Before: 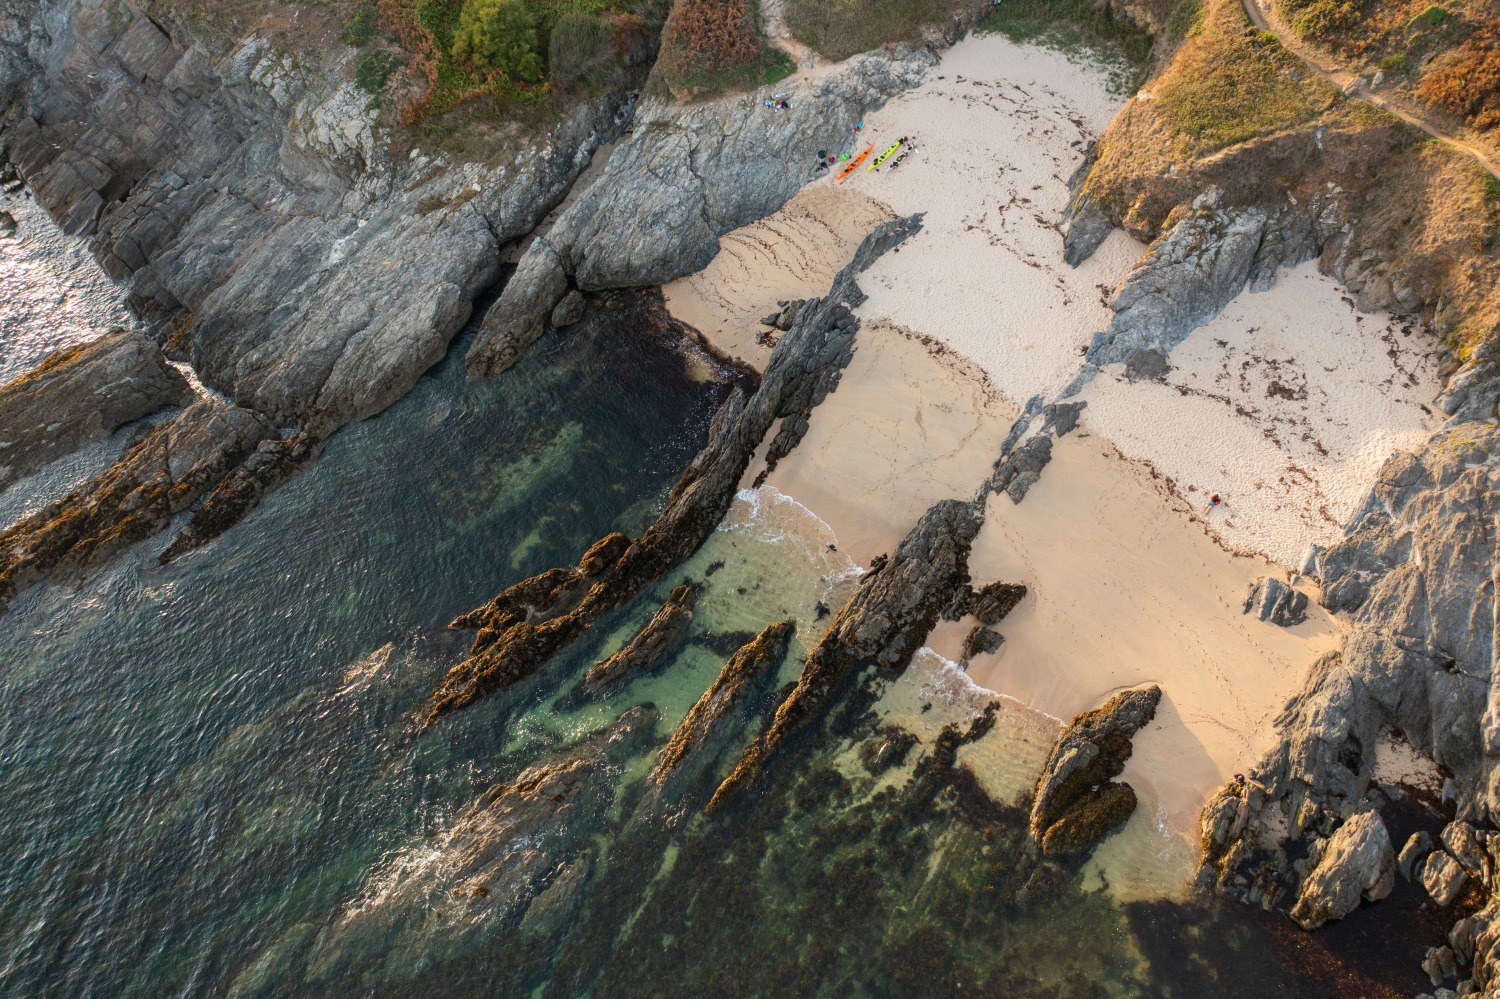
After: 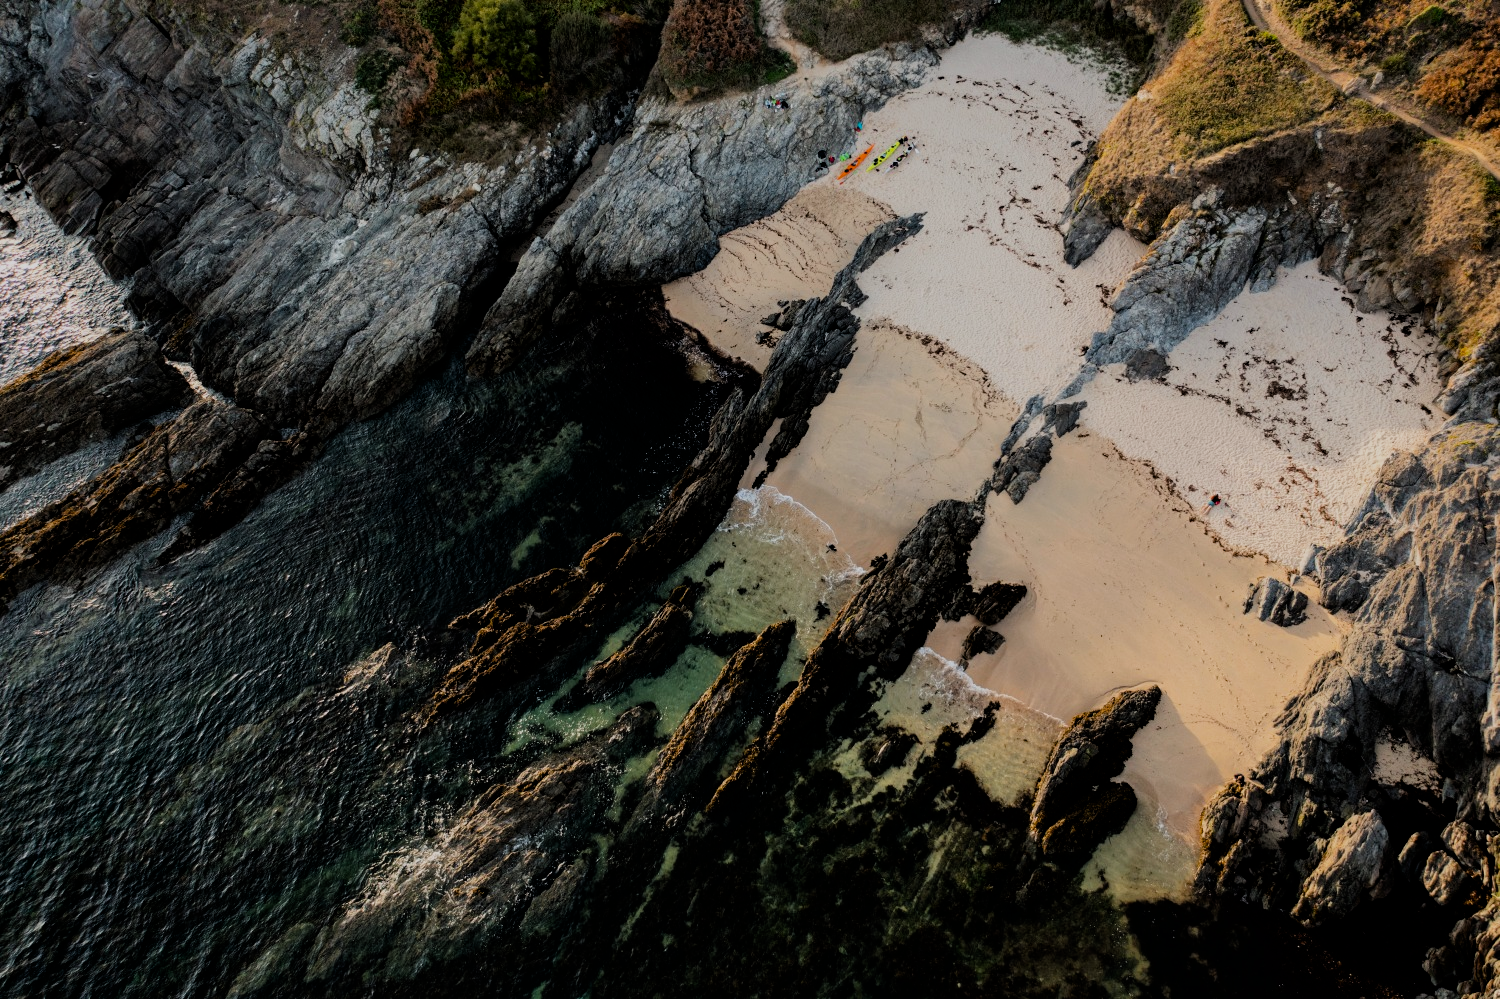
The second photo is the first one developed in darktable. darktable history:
exposure: black level correction 0.011, exposure -0.478 EV, compensate highlight preservation false
haze removal: compatibility mode true, adaptive false
filmic rgb: black relative exposure -5 EV, hardness 2.88, contrast 1.3
